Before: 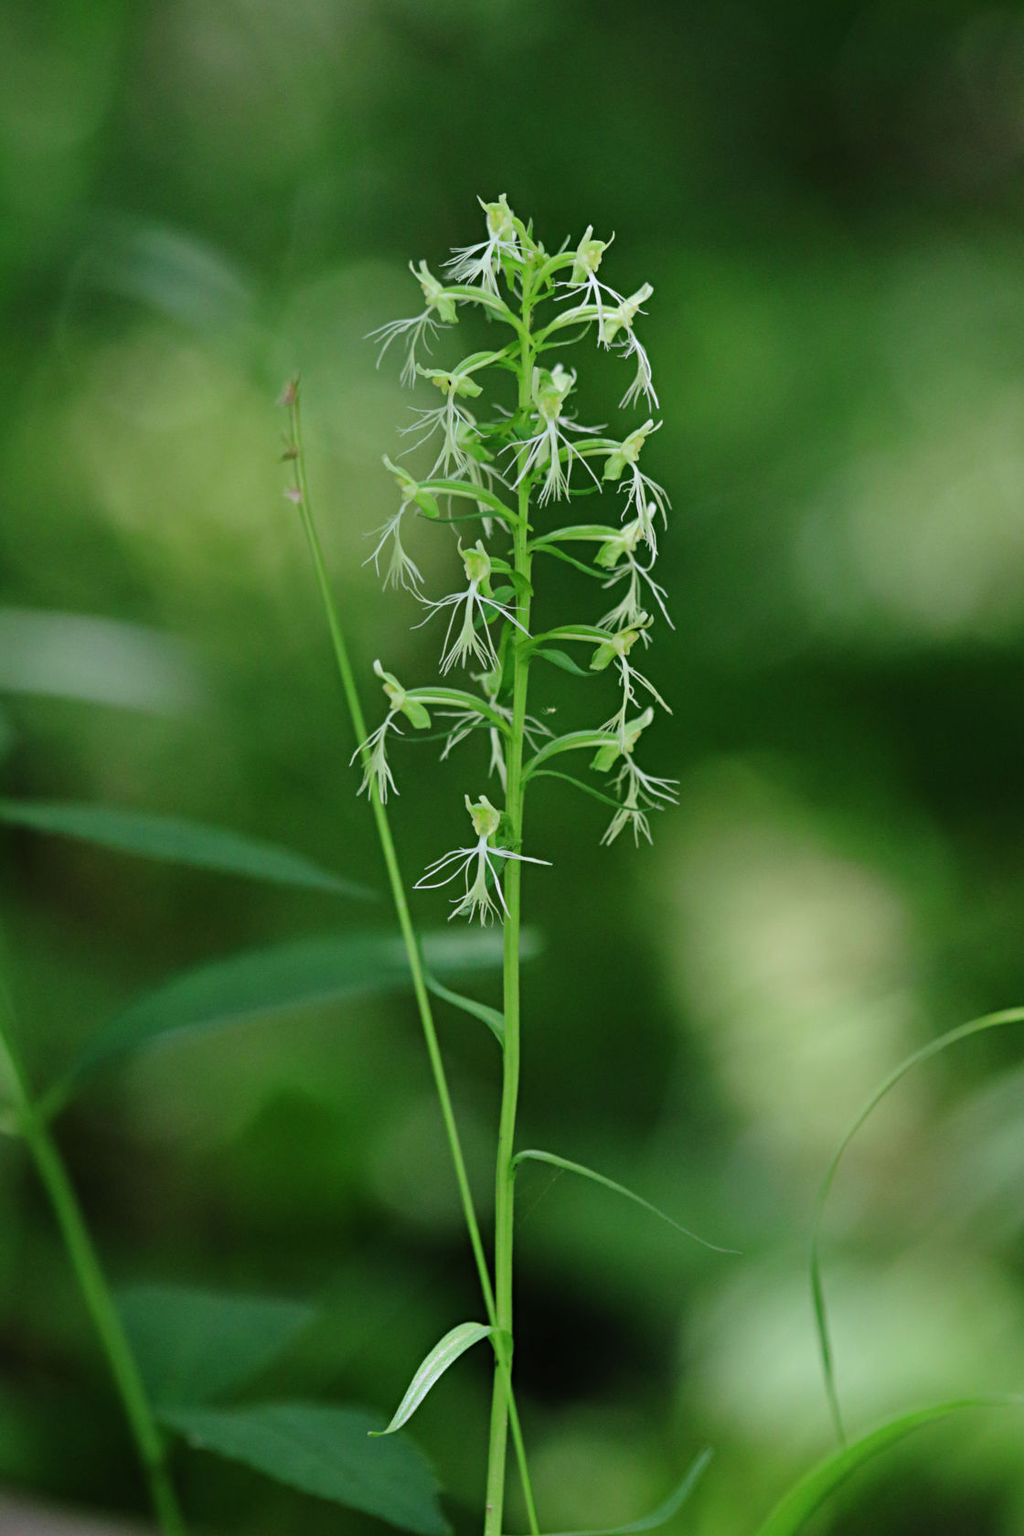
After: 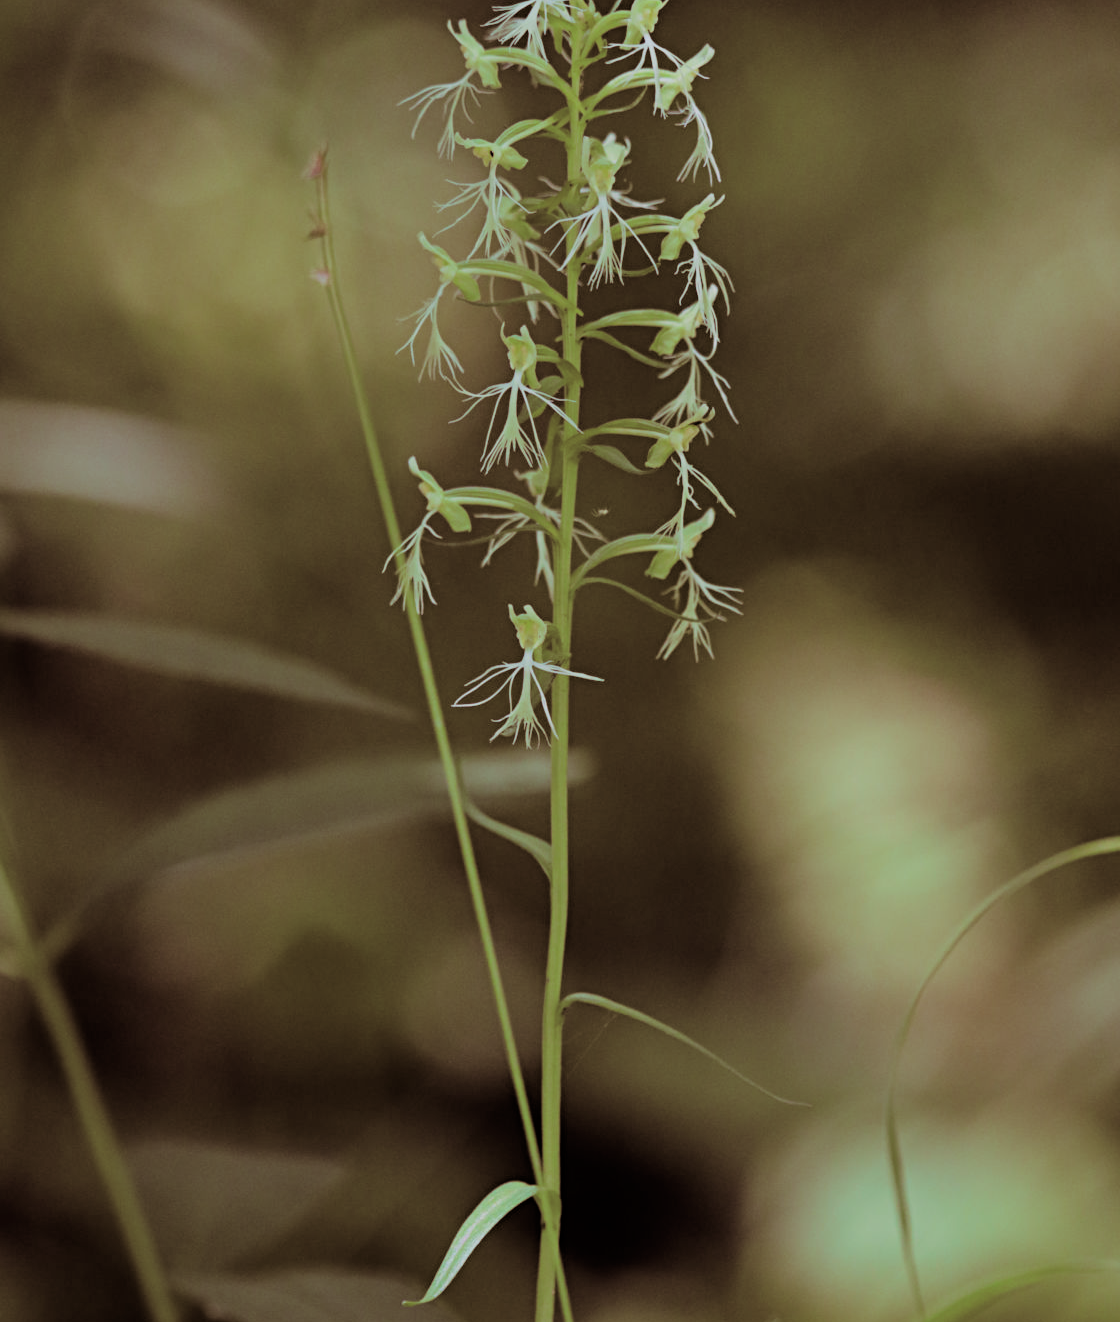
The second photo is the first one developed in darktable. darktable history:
filmic rgb: hardness 4.17, contrast 0.921
split-toning: on, module defaults
crop and rotate: top 15.774%, bottom 5.506%
